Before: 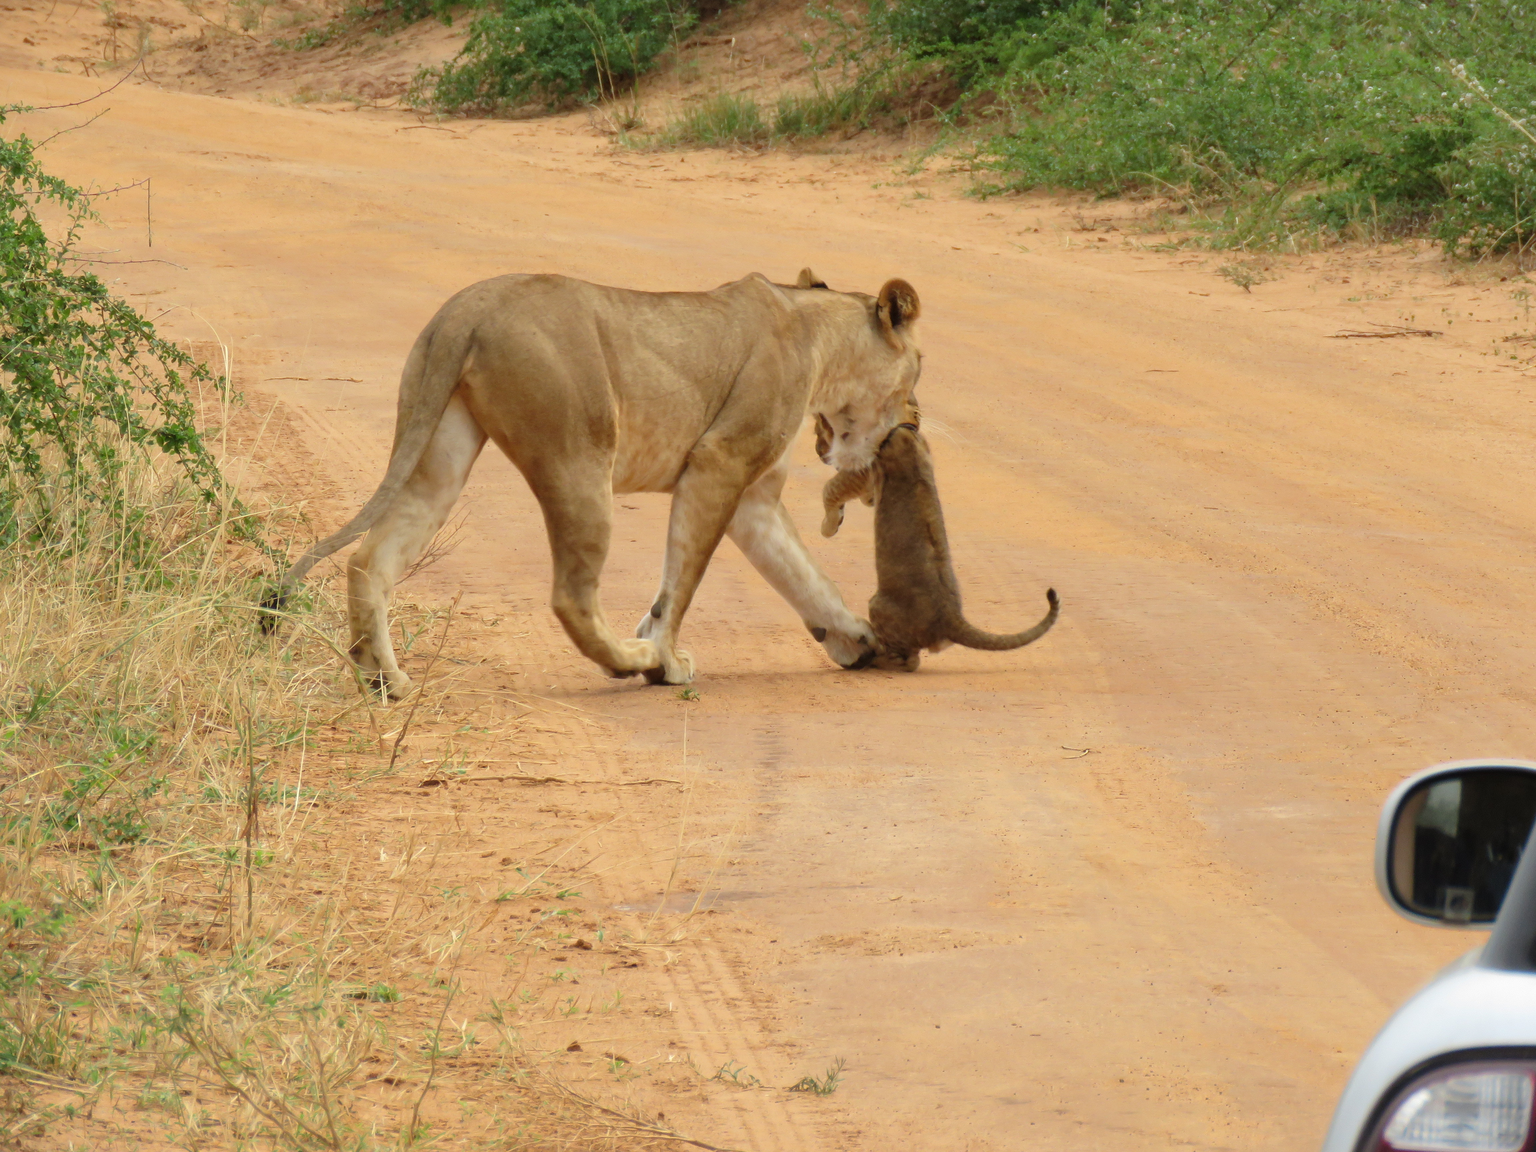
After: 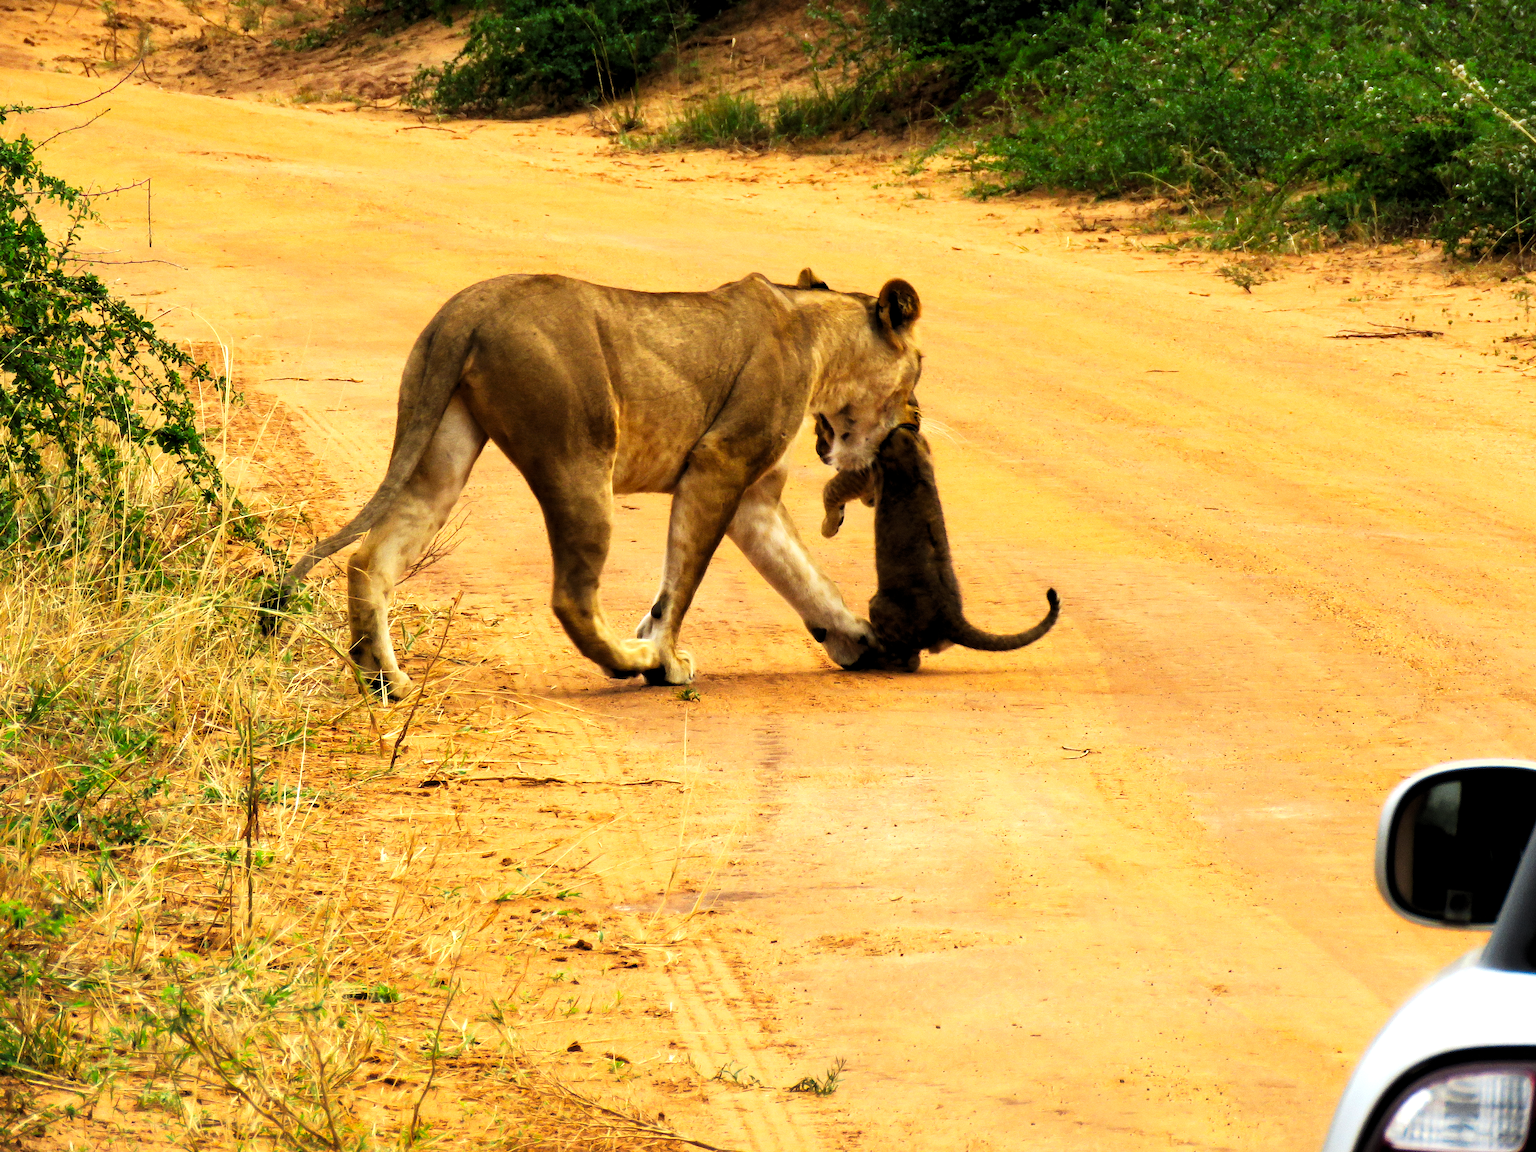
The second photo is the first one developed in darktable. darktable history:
levels: levels [0.052, 0.496, 0.908]
grain: coarseness 0.09 ISO
tone curve: curves: ch0 [(0, 0) (0.003, 0.007) (0.011, 0.009) (0.025, 0.01) (0.044, 0.012) (0.069, 0.013) (0.1, 0.014) (0.136, 0.021) (0.177, 0.038) (0.224, 0.06) (0.277, 0.099) (0.335, 0.16) (0.399, 0.227) (0.468, 0.329) (0.543, 0.45) (0.623, 0.594) (0.709, 0.756) (0.801, 0.868) (0.898, 0.971) (1, 1)], preserve colors none
